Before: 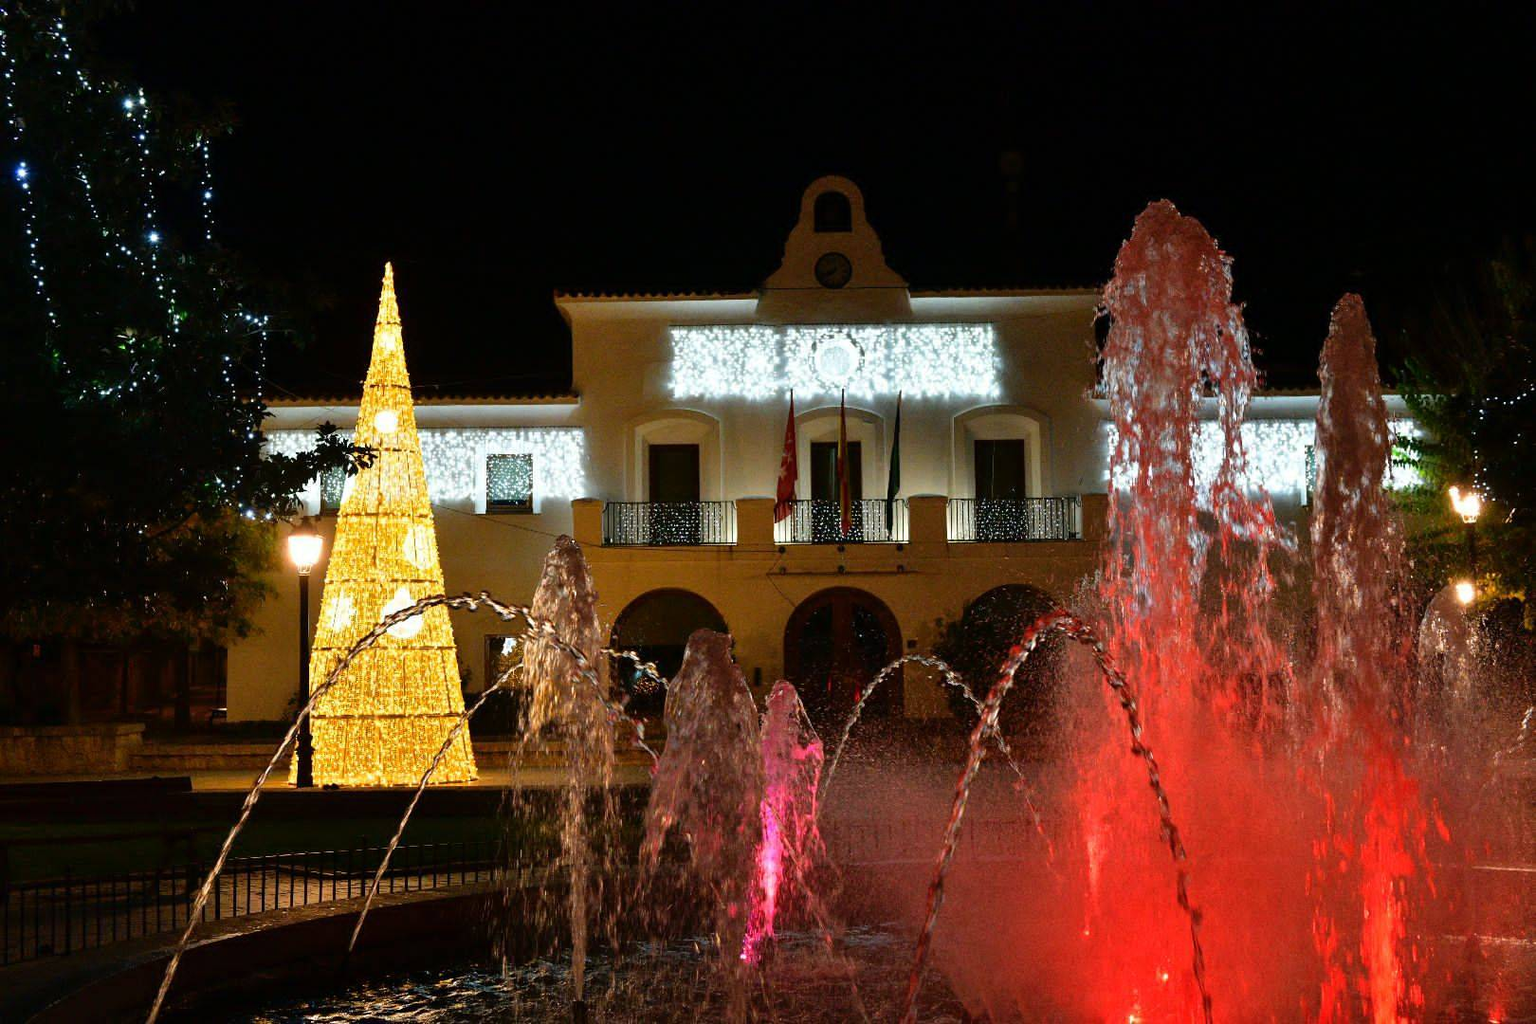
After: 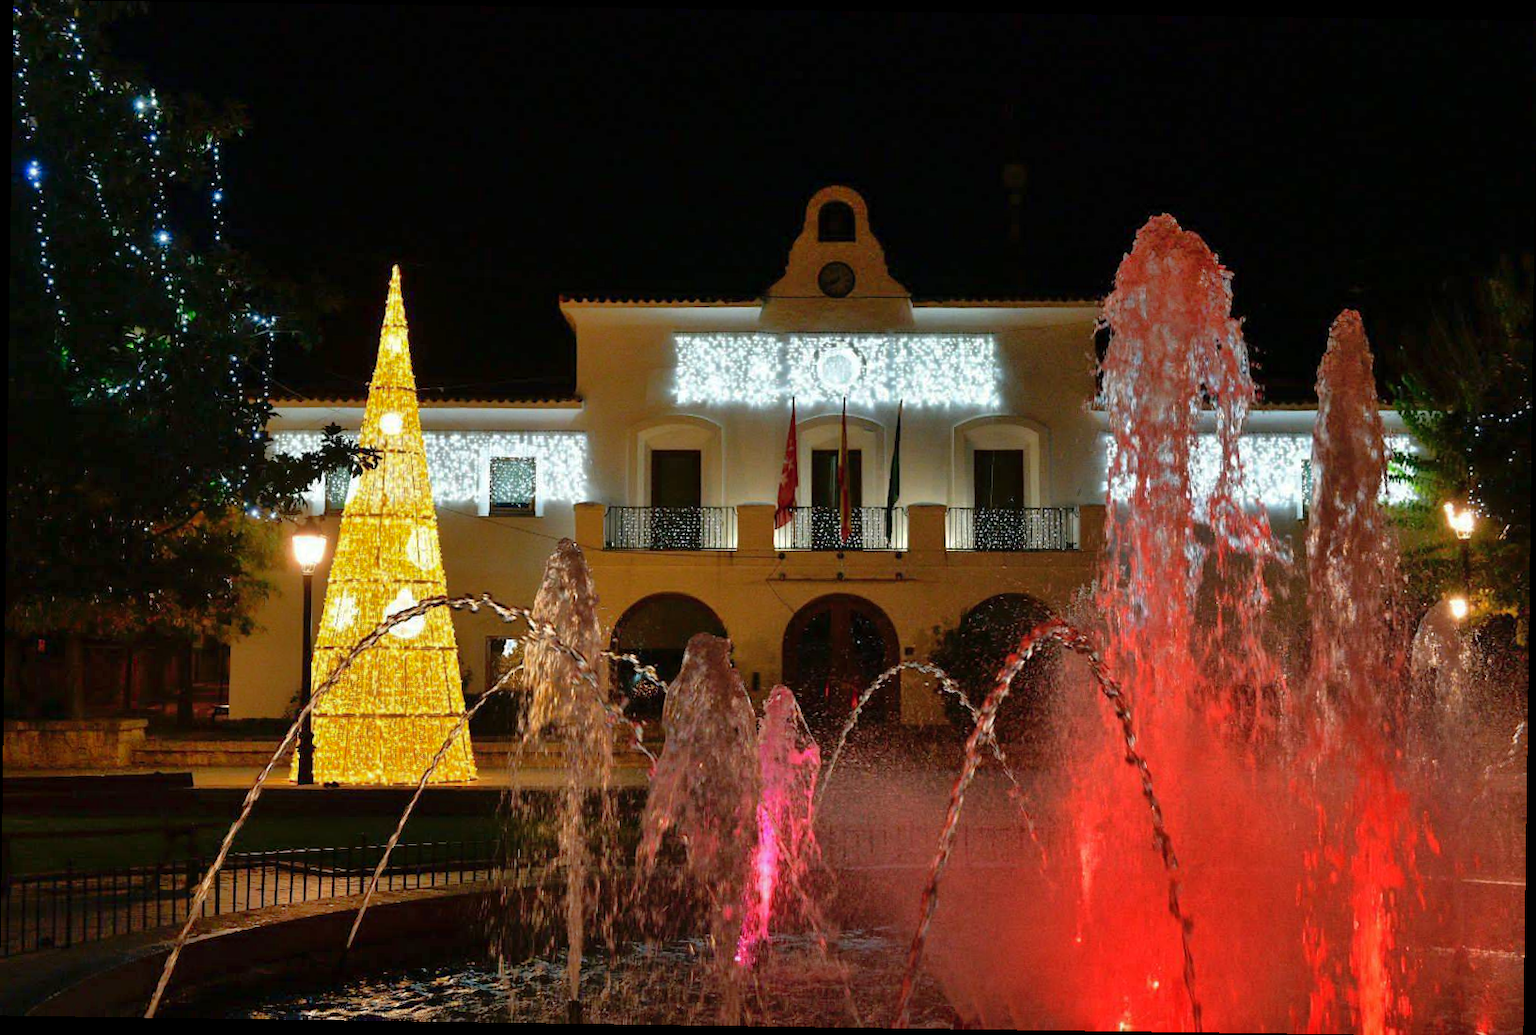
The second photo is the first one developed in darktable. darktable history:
rotate and perspective: rotation 0.8°, automatic cropping off
shadows and highlights: on, module defaults
